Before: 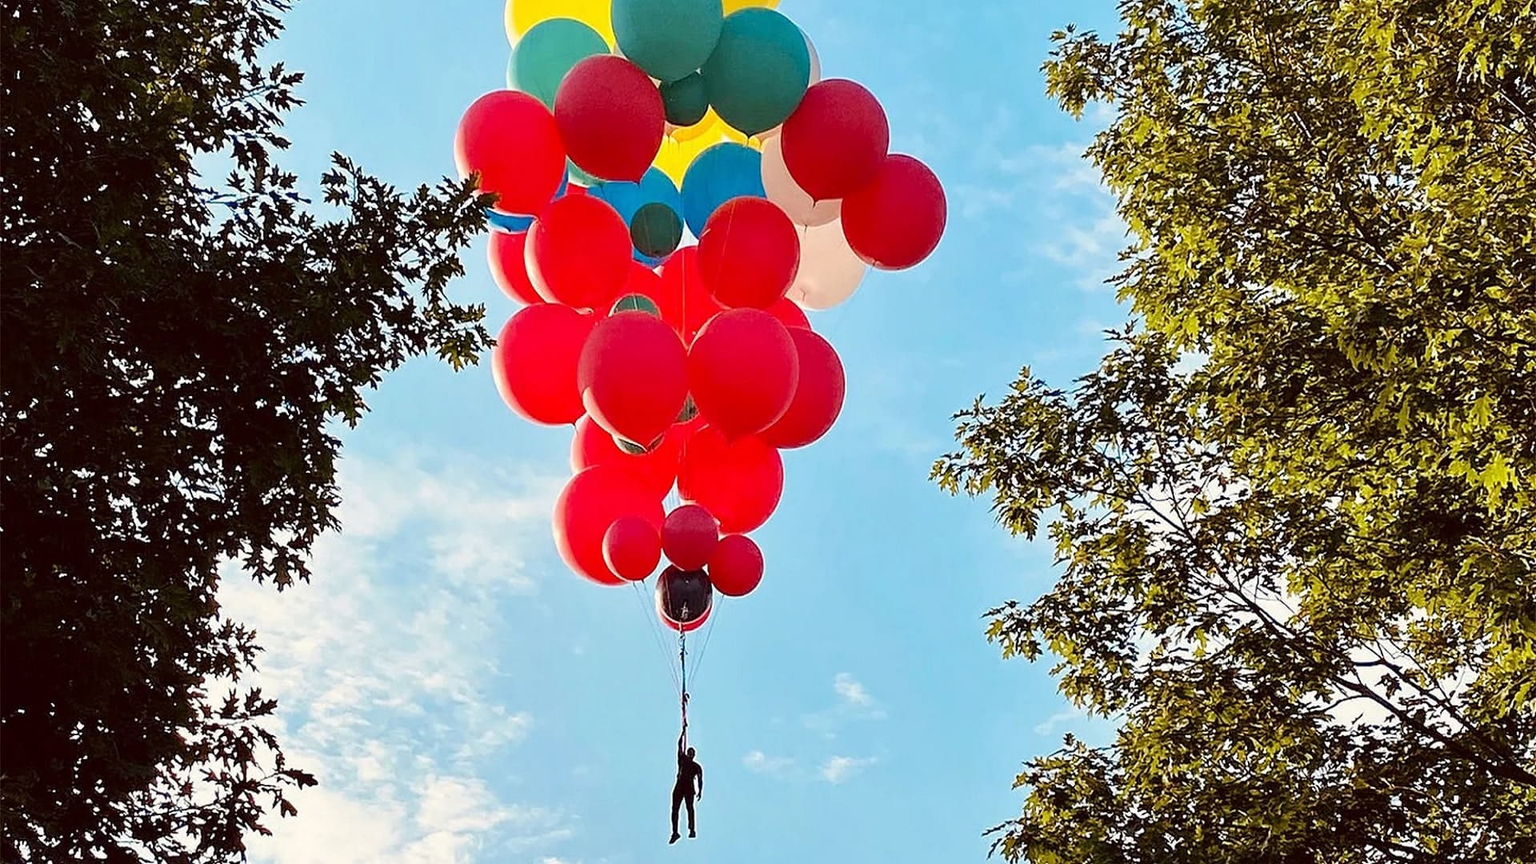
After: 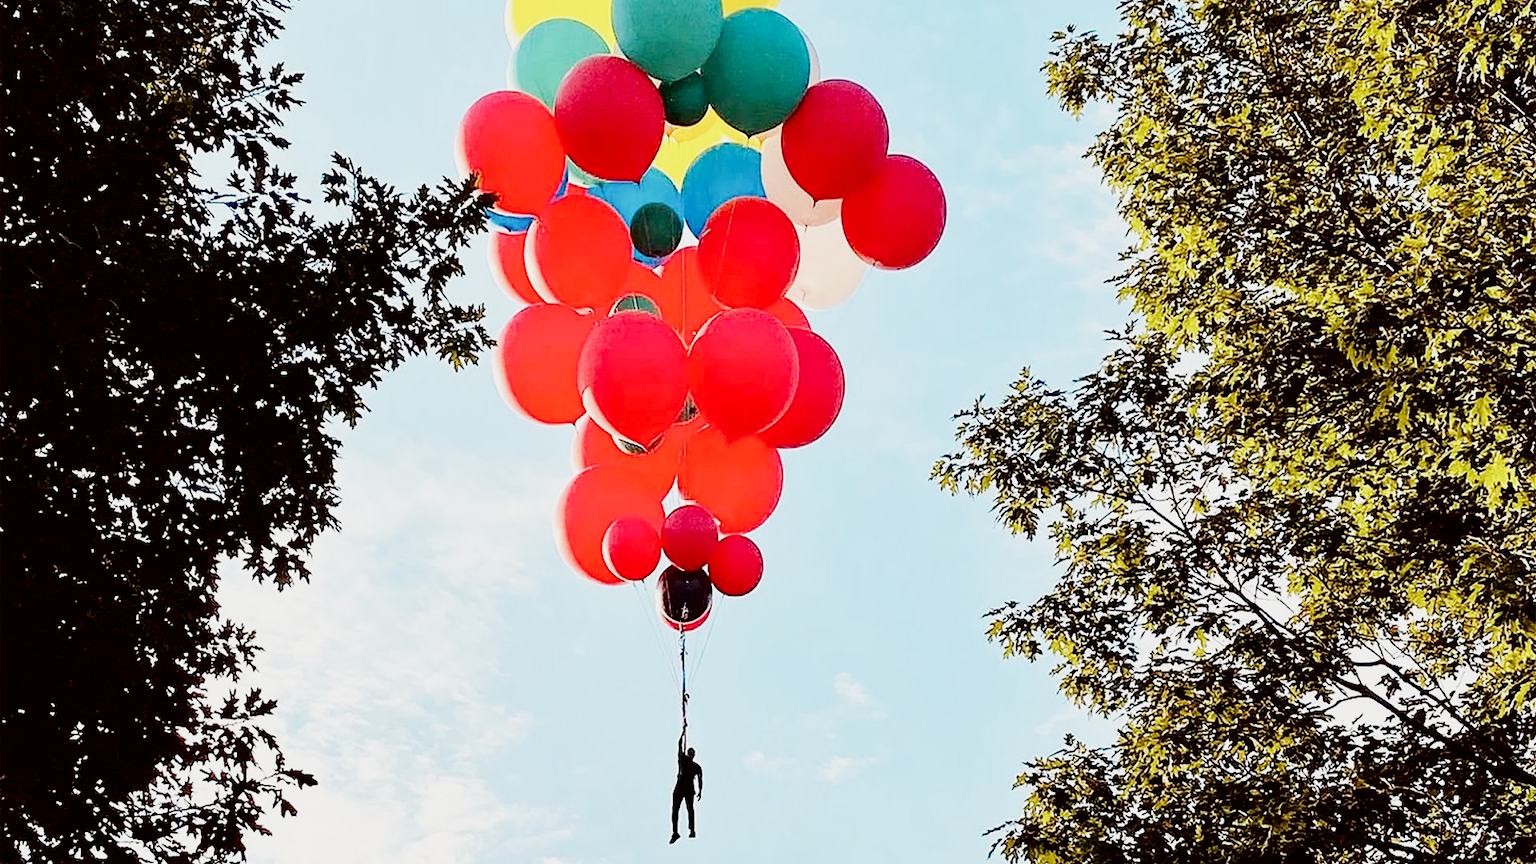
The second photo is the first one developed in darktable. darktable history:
sigmoid: contrast 1.7, skew -0.1, preserve hue 0%, red attenuation 0.1, red rotation 0.035, green attenuation 0.1, green rotation -0.017, blue attenuation 0.15, blue rotation -0.052, base primaries Rec2020
exposure: exposure 0.648 EV, compensate highlight preservation false
fill light: exposure -2 EV, width 8.6
